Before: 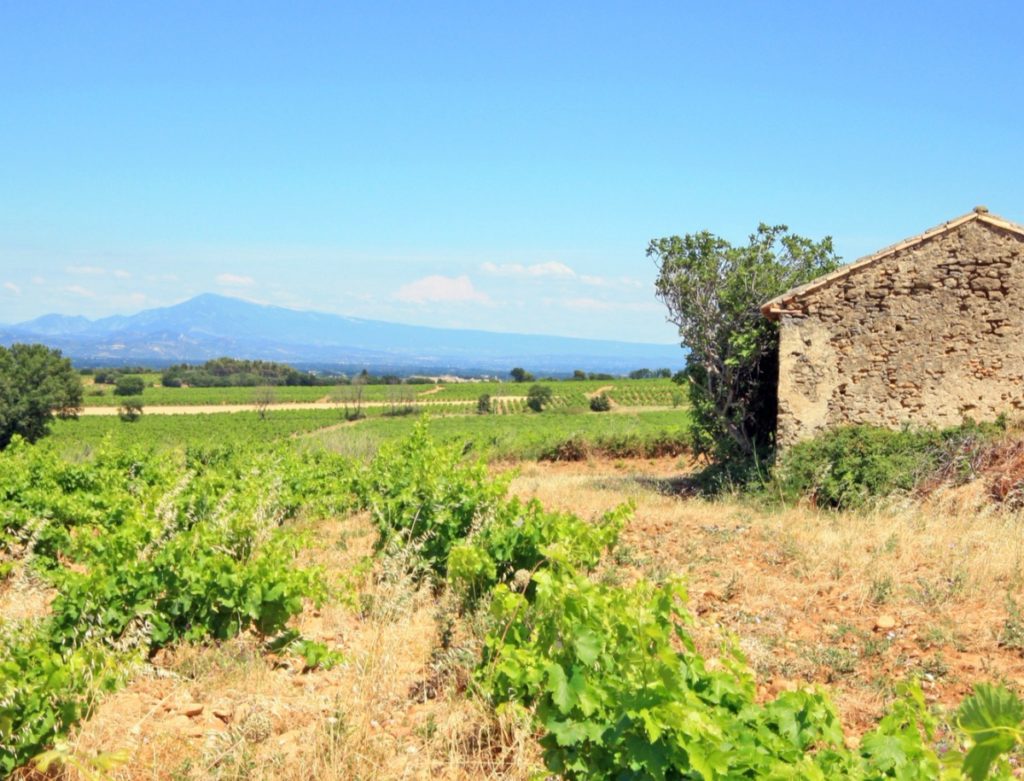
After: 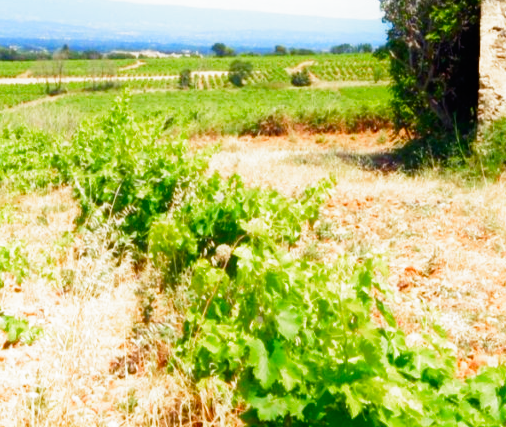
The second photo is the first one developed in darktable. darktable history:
contrast brightness saturation: contrast 0.15, brightness -0.014, saturation 0.096
crop: left 29.278%, top 41.71%, right 21.295%, bottom 3.499%
color balance rgb: perceptual saturation grading › global saturation 20%, perceptual saturation grading › highlights -25.383%, perceptual saturation grading › shadows 49.257%
filmic rgb: black relative exposure -8.02 EV, white relative exposure 2.18 EV, hardness 6.92, preserve chrominance no, color science v4 (2020), contrast in shadows soft
color correction: highlights b* -0.016
color zones: mix -122.99%
contrast equalizer: y [[0.601, 0.6, 0.598, 0.598, 0.6, 0.601], [0.5 ×6], [0.5 ×6], [0 ×6], [0 ×6]], mix -0.994
